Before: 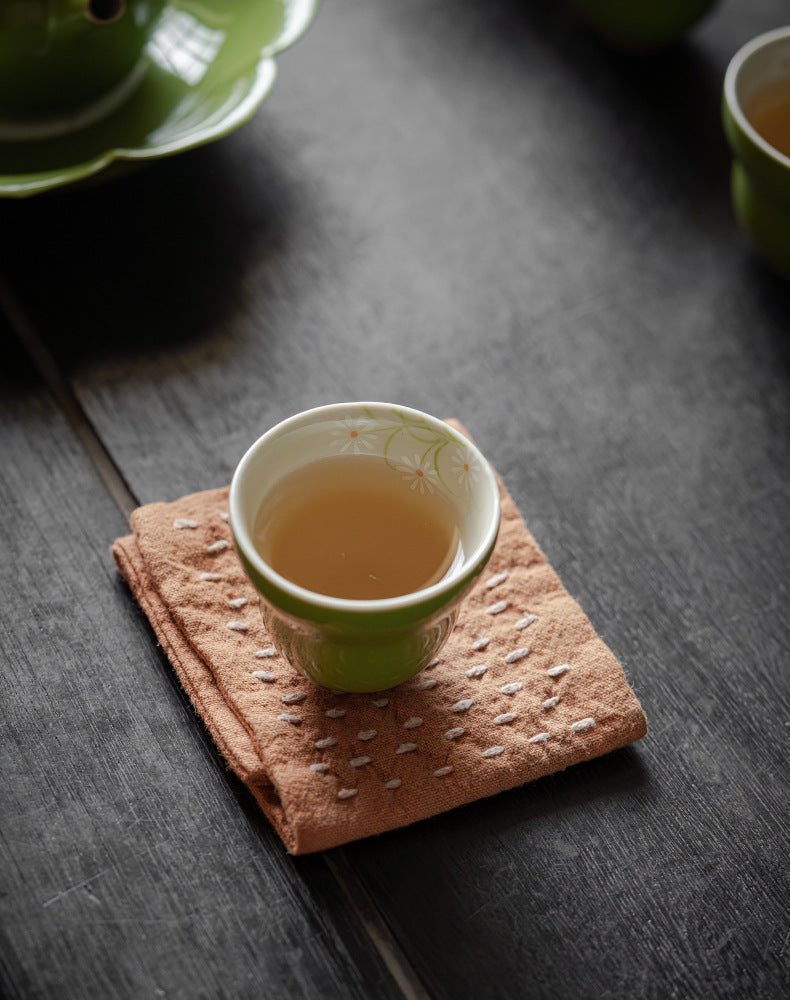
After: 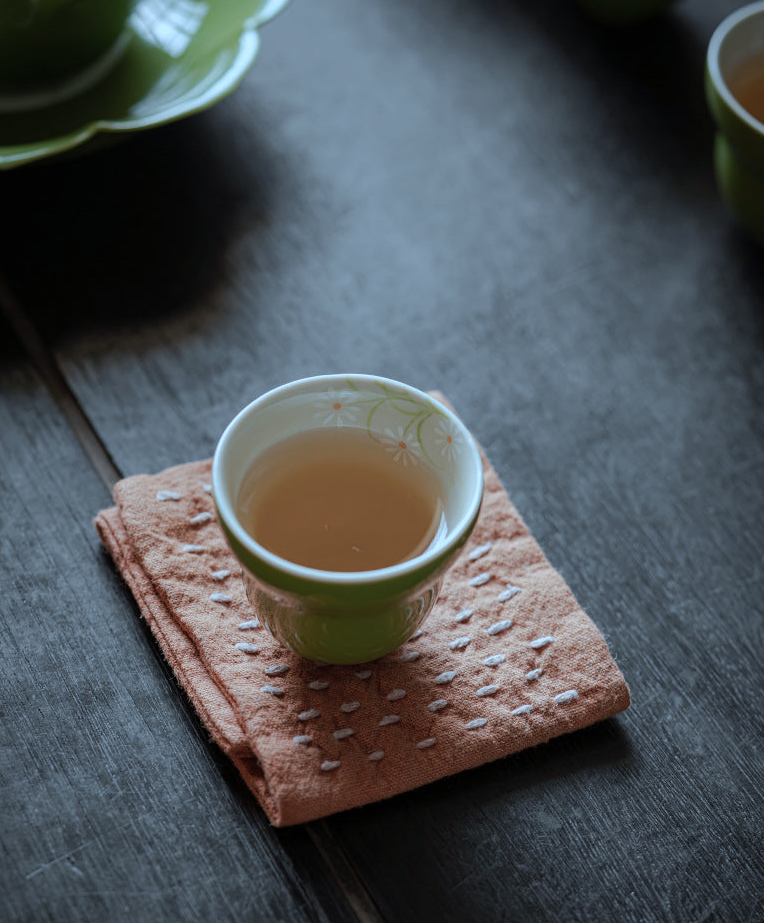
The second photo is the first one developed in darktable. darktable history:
exposure: exposure -0.217 EV, compensate highlight preservation false
color correction: highlights a* -8.98, highlights b* -22.94
crop: left 2.168%, top 2.809%, right 1.083%, bottom 4.832%
